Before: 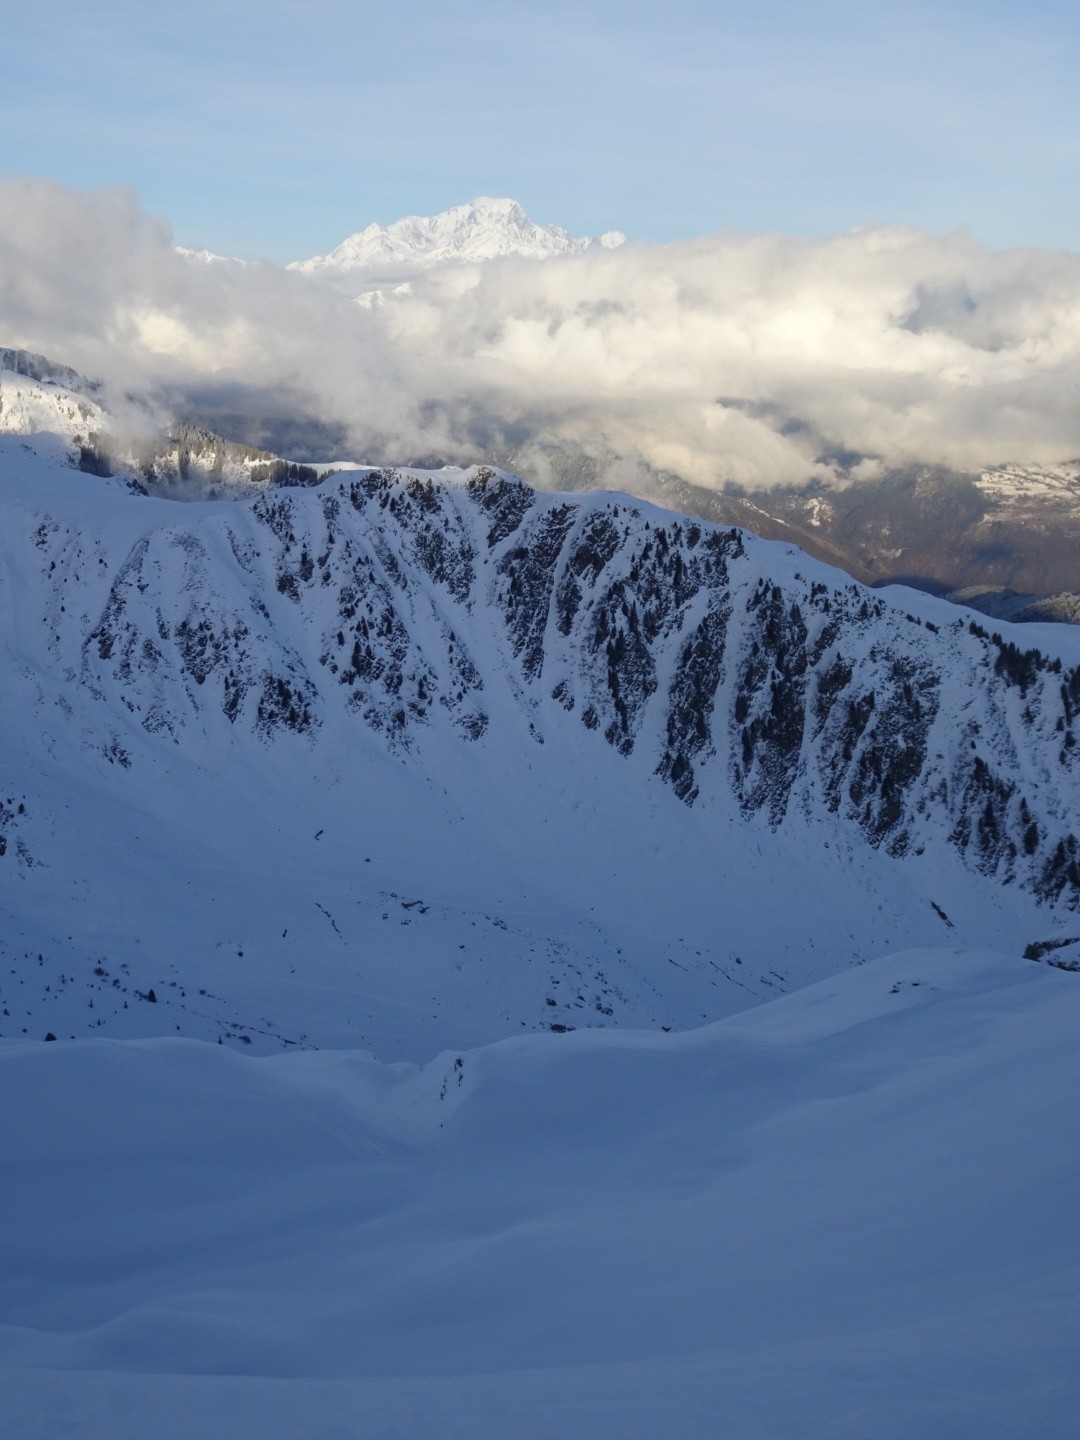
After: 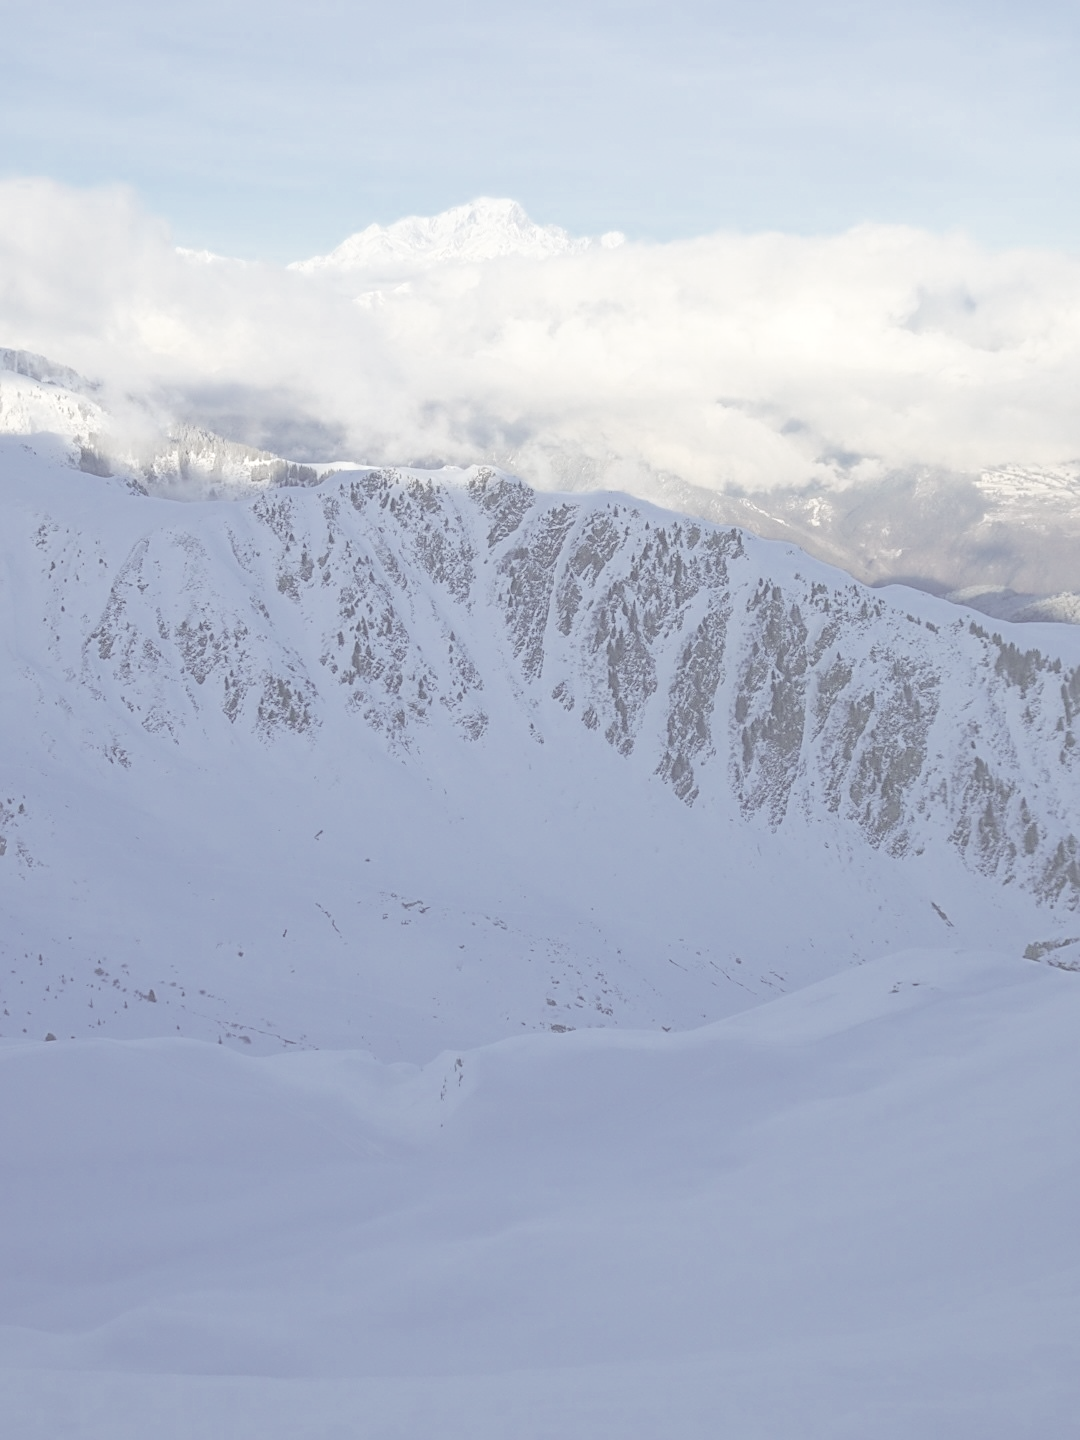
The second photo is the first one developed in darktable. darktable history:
white balance: emerald 1
color zones: curves: ch0 [(0, 0.553) (0.123, 0.58) (0.23, 0.419) (0.468, 0.155) (0.605, 0.132) (0.723, 0.063) (0.833, 0.172) (0.921, 0.468)]; ch1 [(0.025, 0.645) (0.229, 0.584) (0.326, 0.551) (0.537, 0.446) (0.599, 0.911) (0.708, 1) (0.805, 0.944)]; ch2 [(0.086, 0.468) (0.254, 0.464) (0.638, 0.564) (0.702, 0.592) (0.768, 0.564)]
exposure: exposure 0.999 EV, compensate highlight preservation false
sharpen: on, module defaults
contrast brightness saturation: contrast -0.32, brightness 0.75, saturation -0.78
